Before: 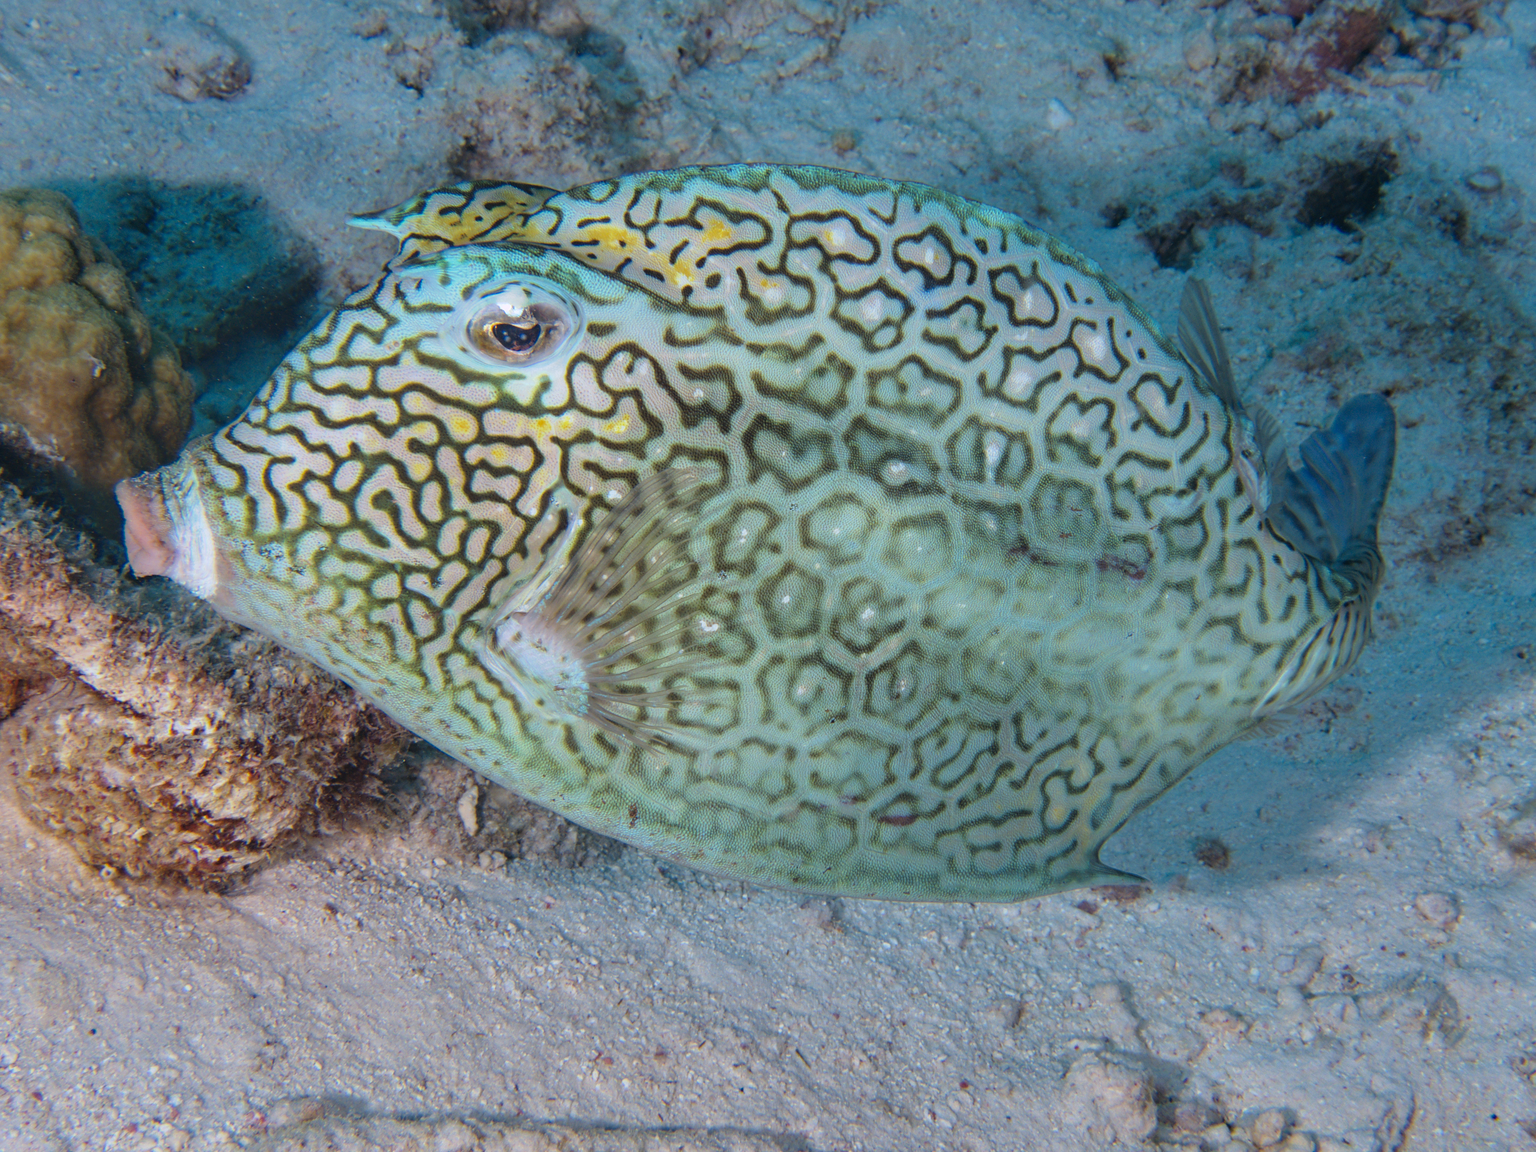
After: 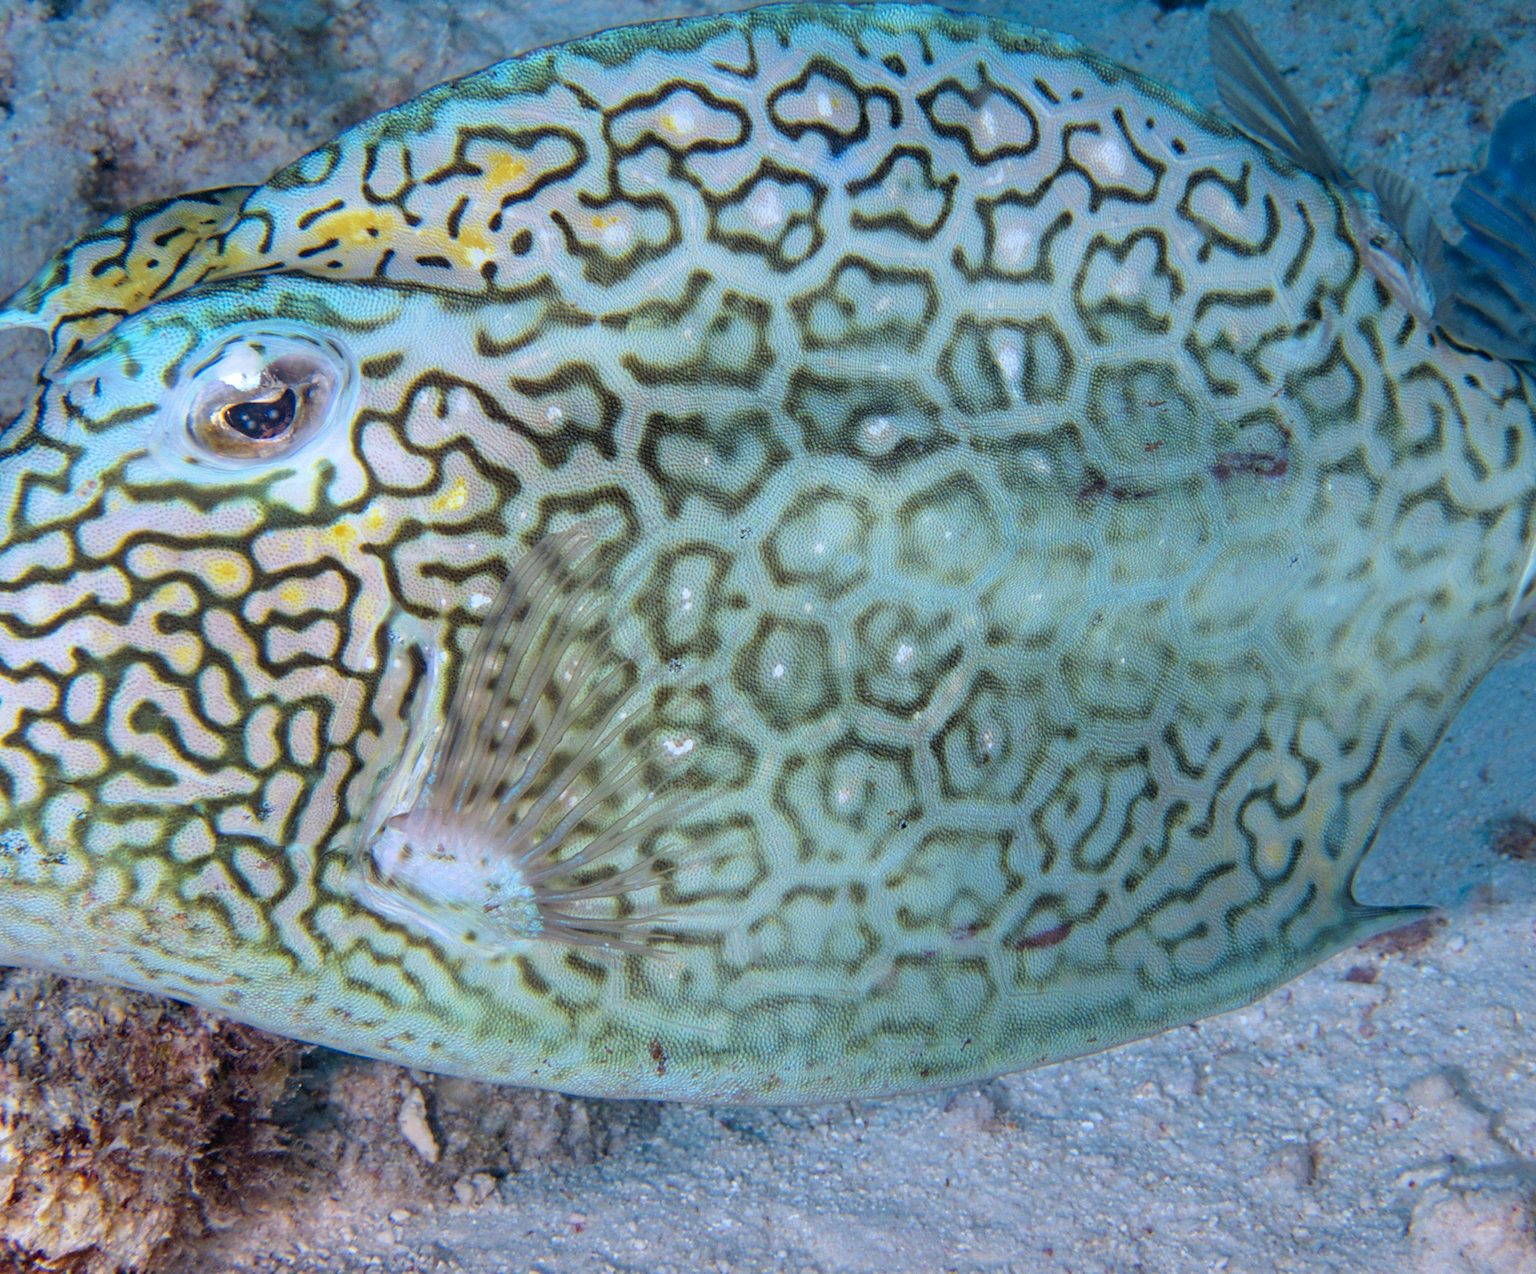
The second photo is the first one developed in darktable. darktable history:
crop and rotate: angle 18.03°, left 6.938%, right 3.724%, bottom 1.107%
color calibration: gray › normalize channels true, illuminant as shot in camera, x 0.358, y 0.373, temperature 4628.91 K, gamut compression 0.015
exposure: black level correction 0.007, exposure 0.159 EV, compensate highlight preservation false
